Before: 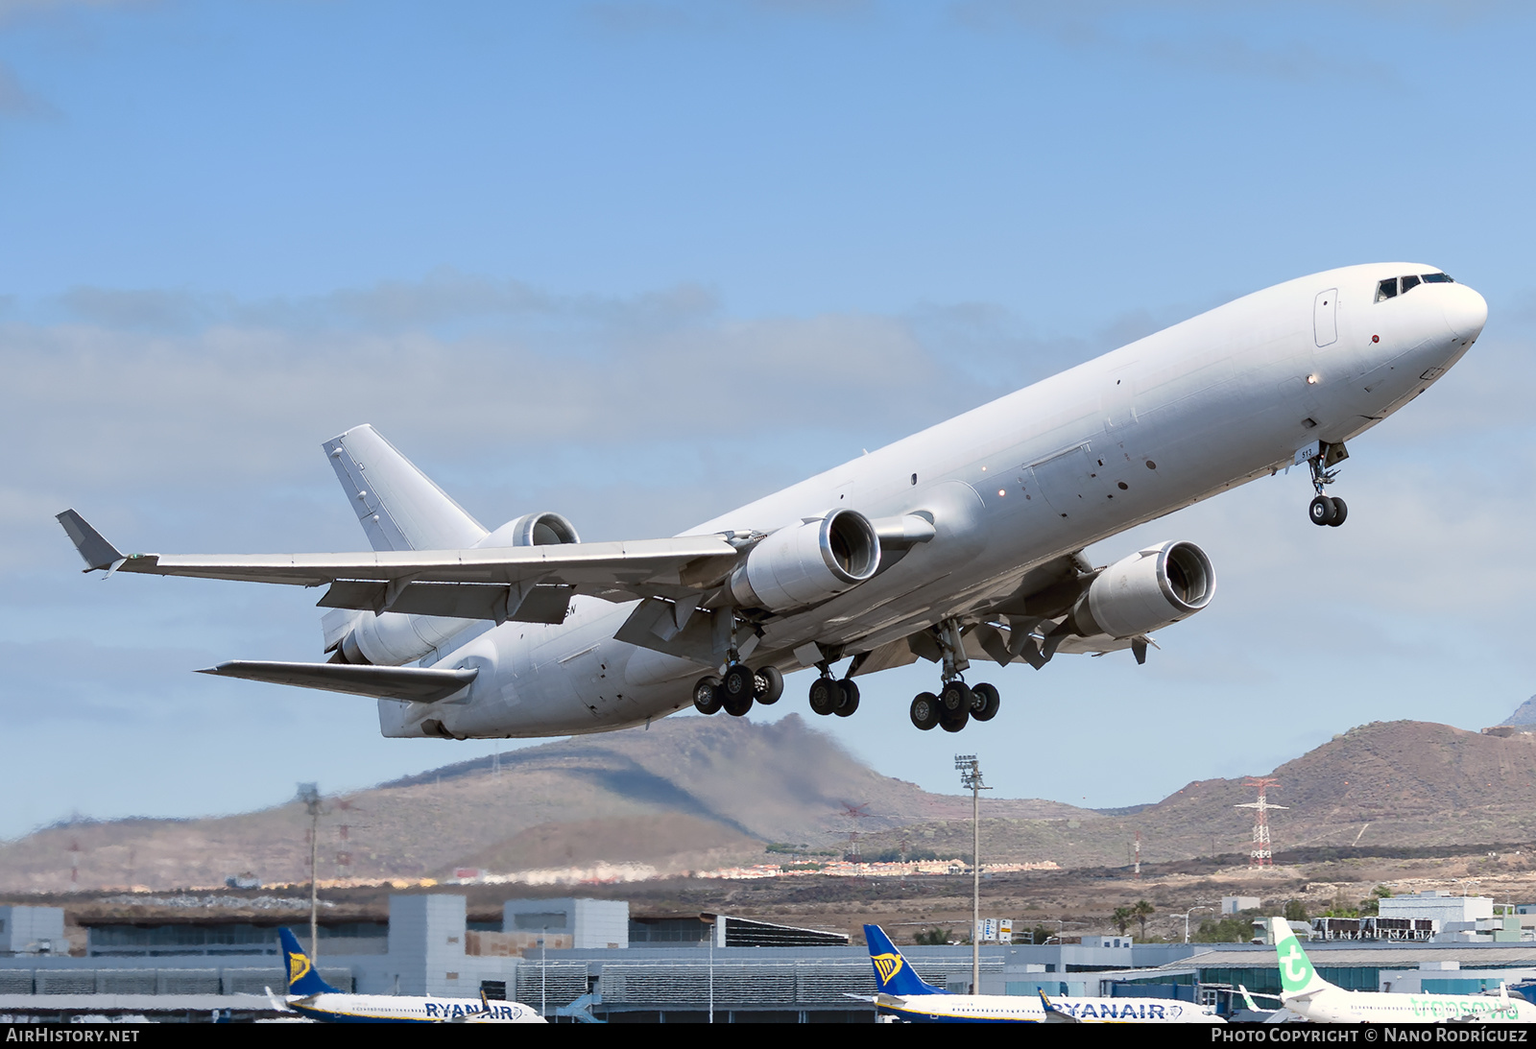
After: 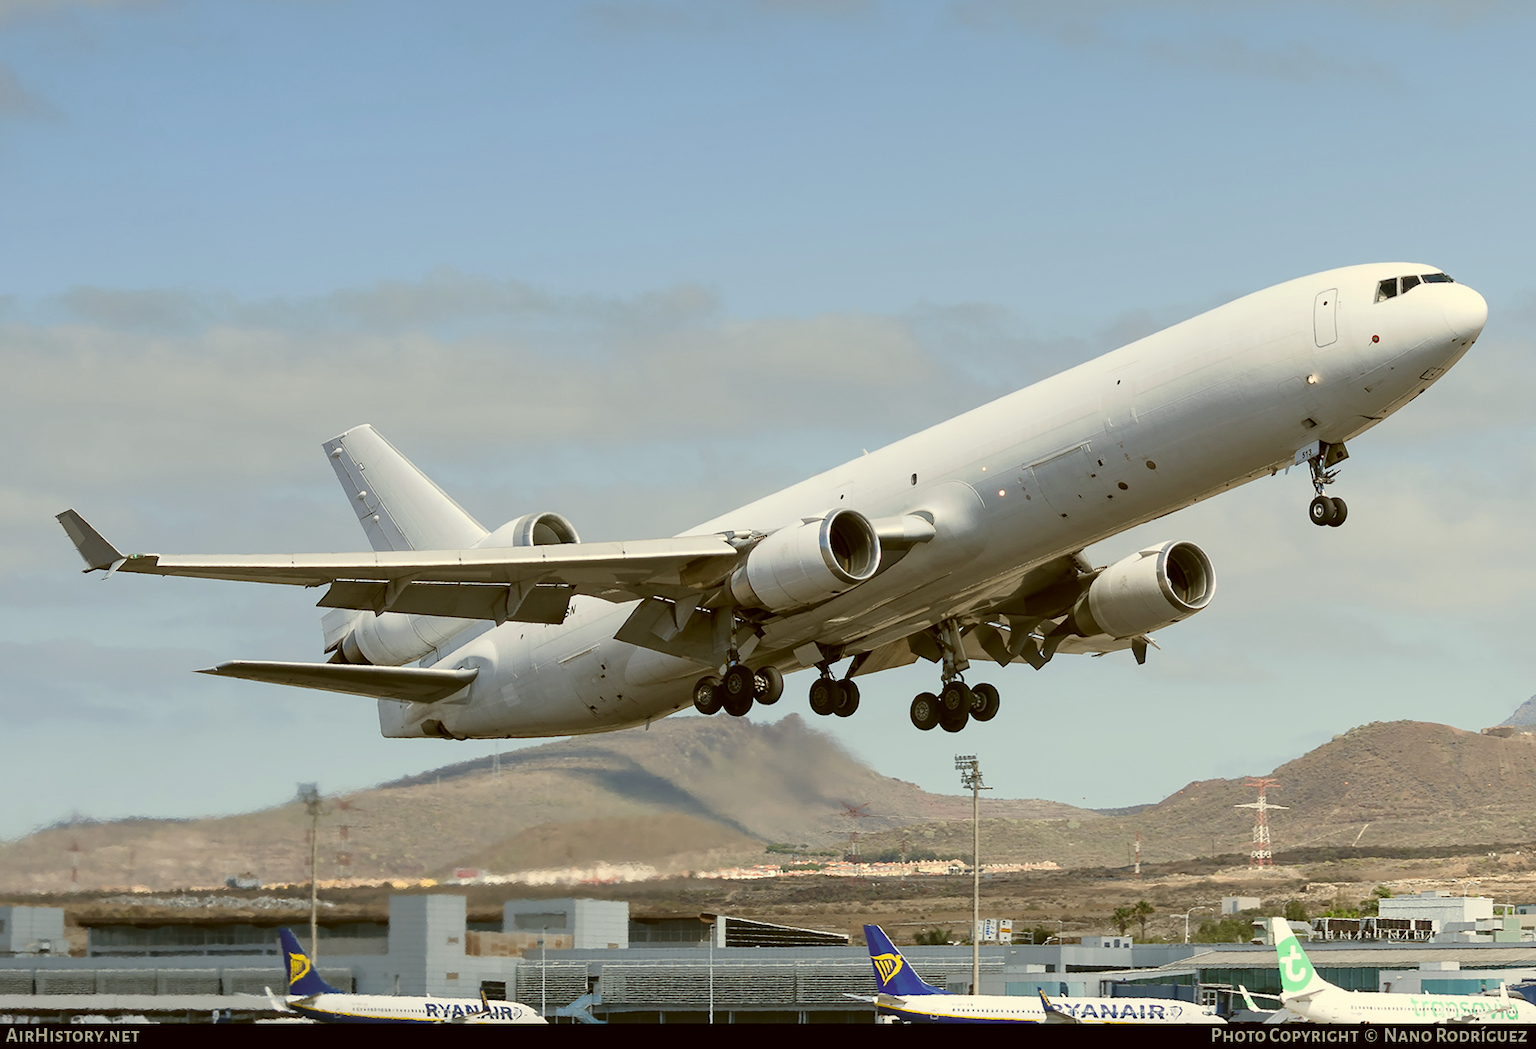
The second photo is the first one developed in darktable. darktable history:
exposure: exposure -0.049 EV, compensate exposure bias true, compensate highlight preservation false
color correction: highlights a* -1.81, highlights b* 10.12, shadows a* 0.867, shadows b* 20.03
